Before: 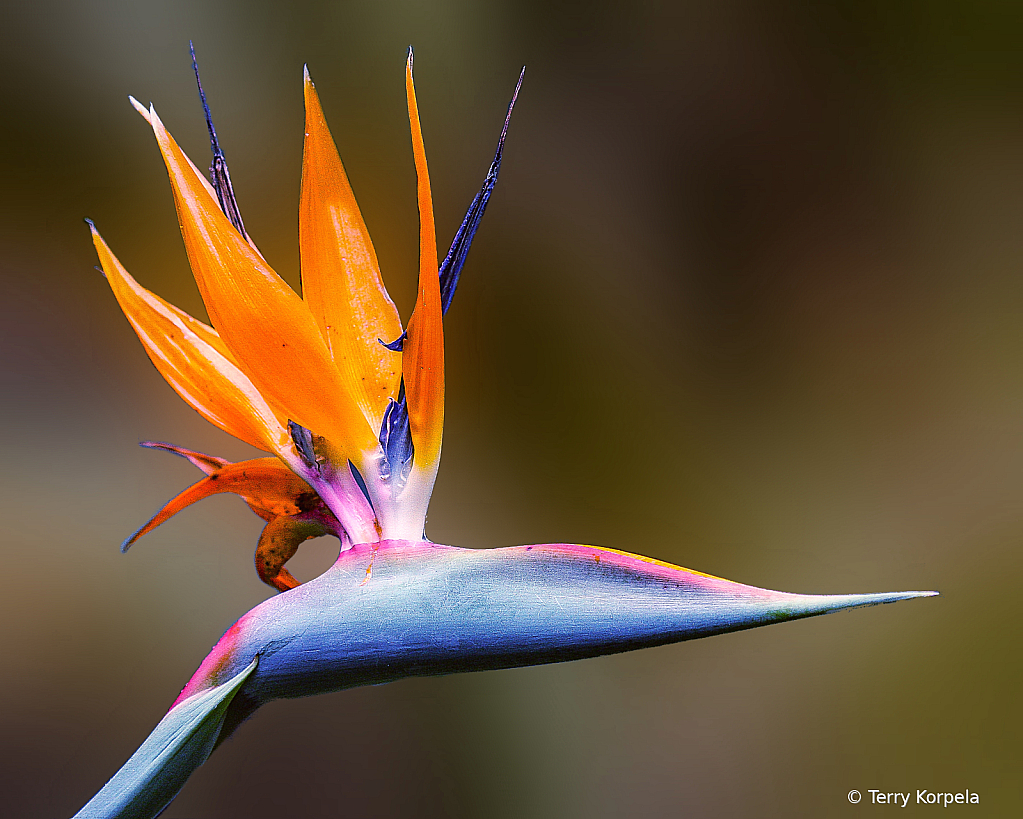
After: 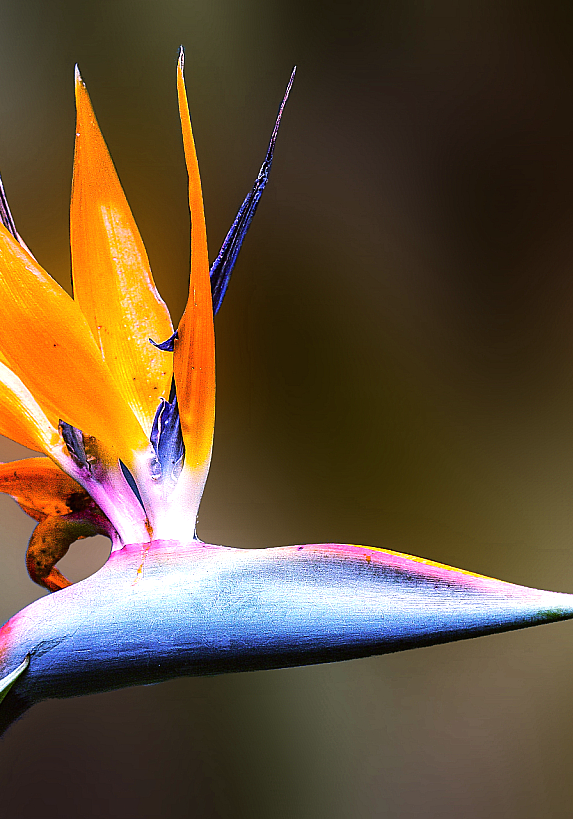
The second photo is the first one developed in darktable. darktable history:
crop and rotate: left 22.435%, right 21.48%
tone equalizer: -8 EV -0.732 EV, -7 EV -0.735 EV, -6 EV -0.561 EV, -5 EV -0.385 EV, -3 EV 0.388 EV, -2 EV 0.6 EV, -1 EV 0.676 EV, +0 EV 0.738 EV, edges refinement/feathering 500, mask exposure compensation -1.57 EV, preserve details no
